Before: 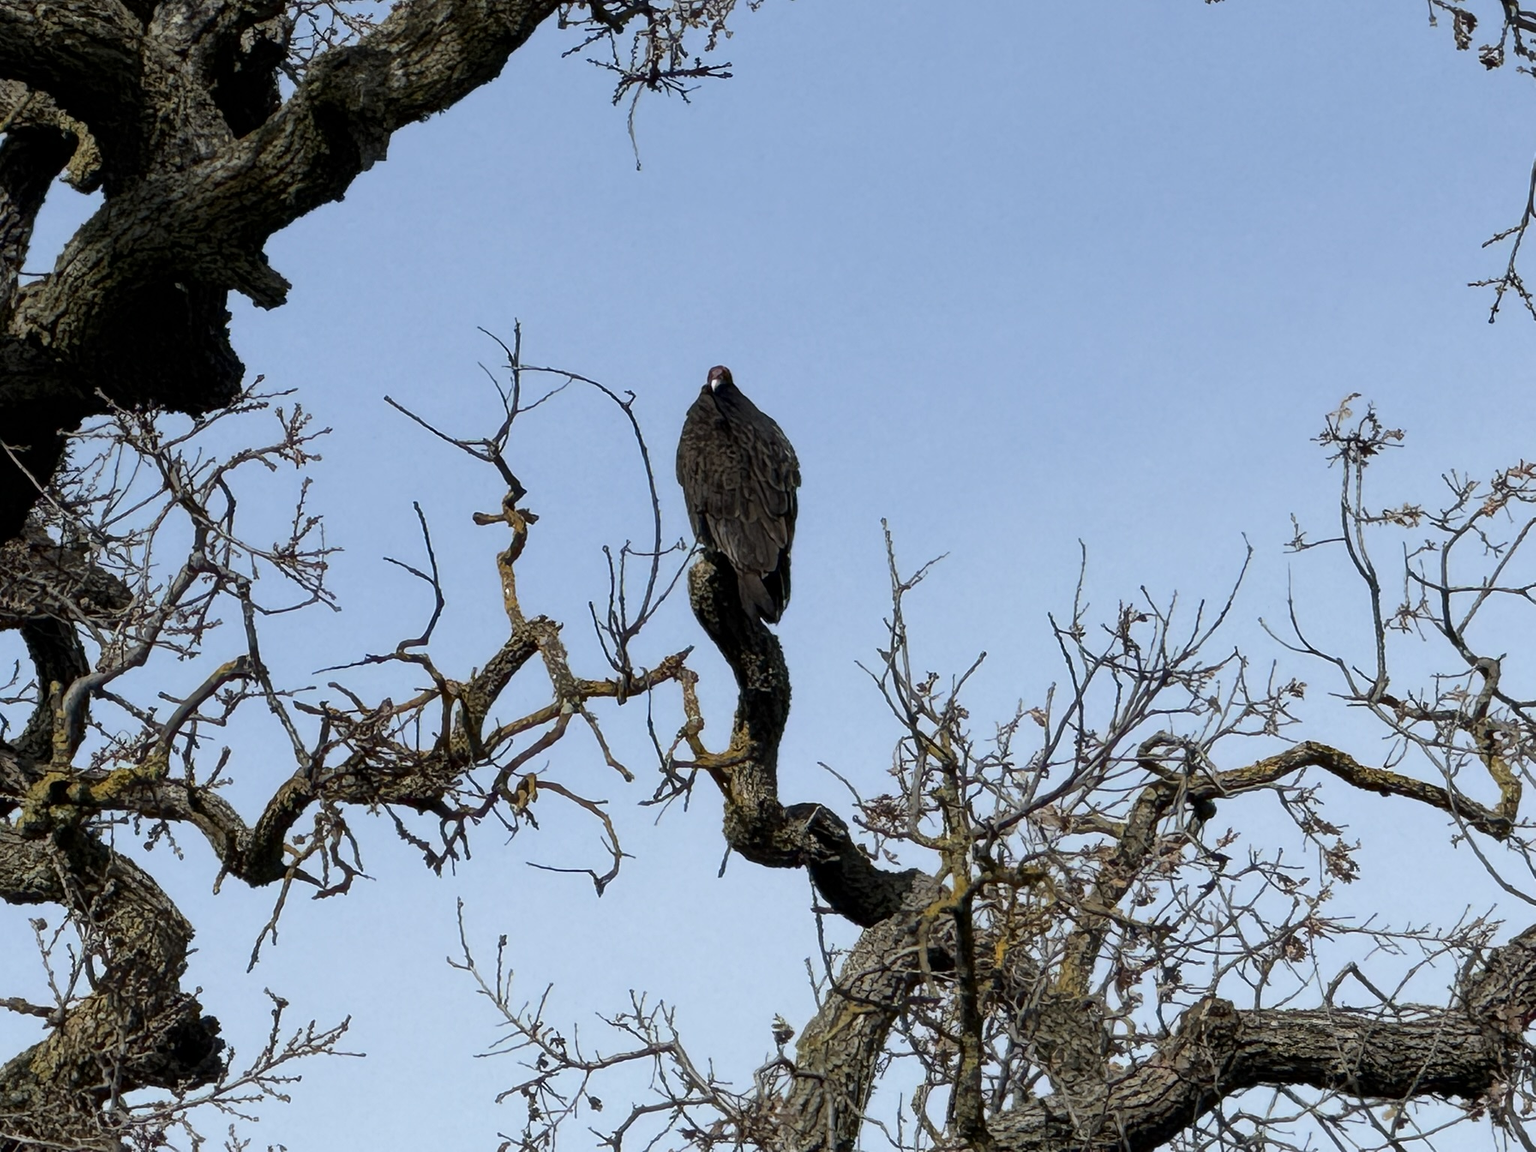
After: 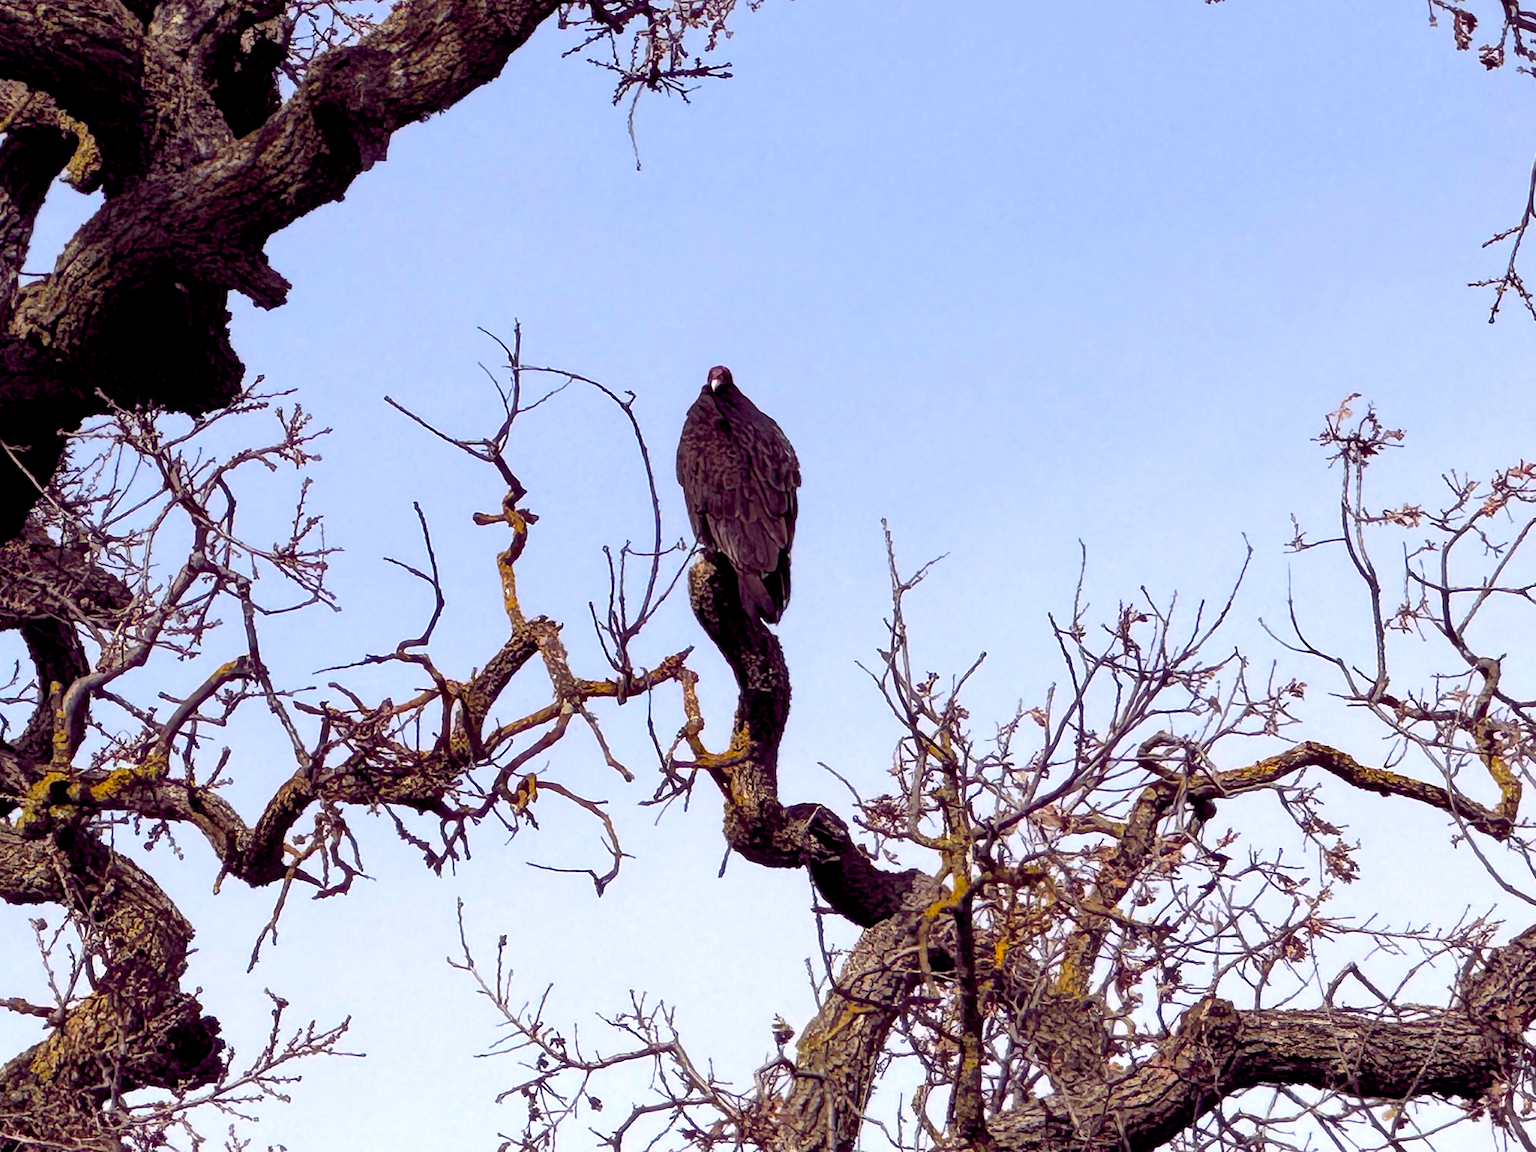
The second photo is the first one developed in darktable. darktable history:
color balance rgb: shadows lift › chroma 6.43%, shadows lift › hue 305.74°, highlights gain › chroma 2.43%, highlights gain › hue 35.74°, global offset › chroma 0.28%, global offset › hue 320.29°, linear chroma grading › global chroma 5.5%, perceptual saturation grading › global saturation 30%, contrast 5.15%
exposure: black level correction 0.001, exposure 0.5 EV, compensate exposure bias true, compensate highlight preservation false
